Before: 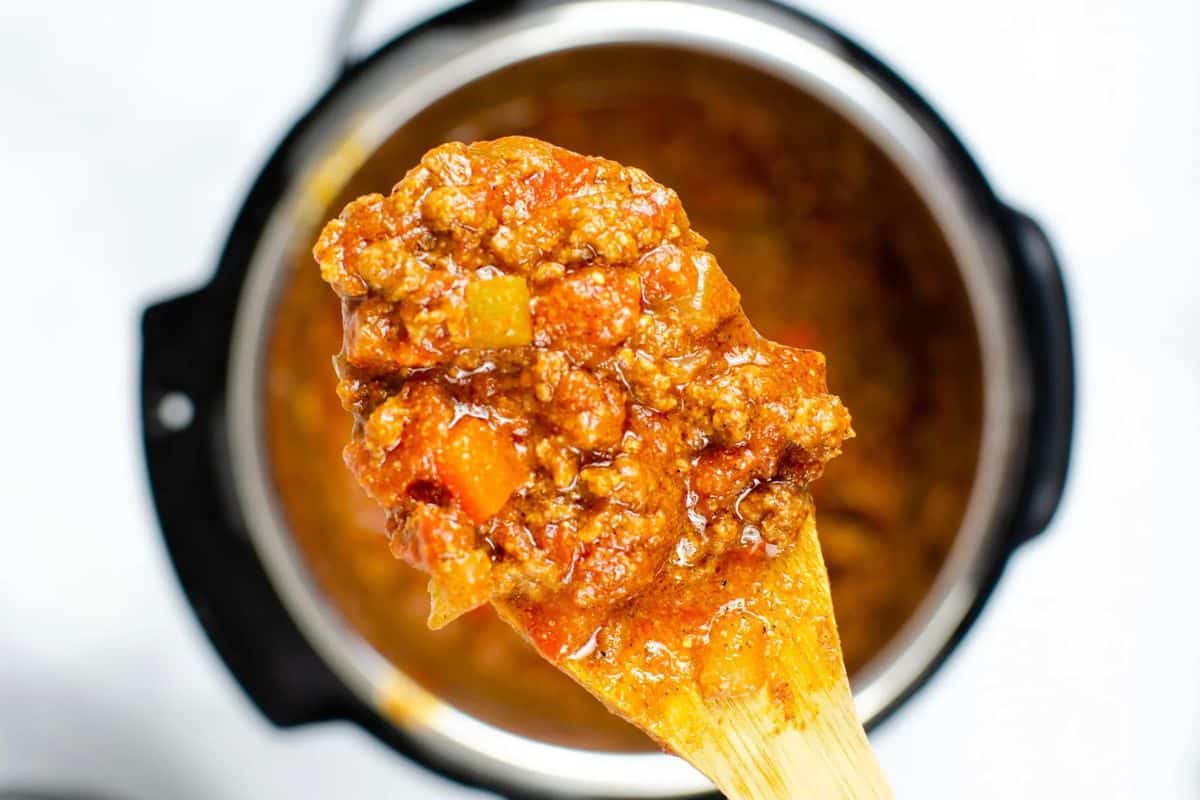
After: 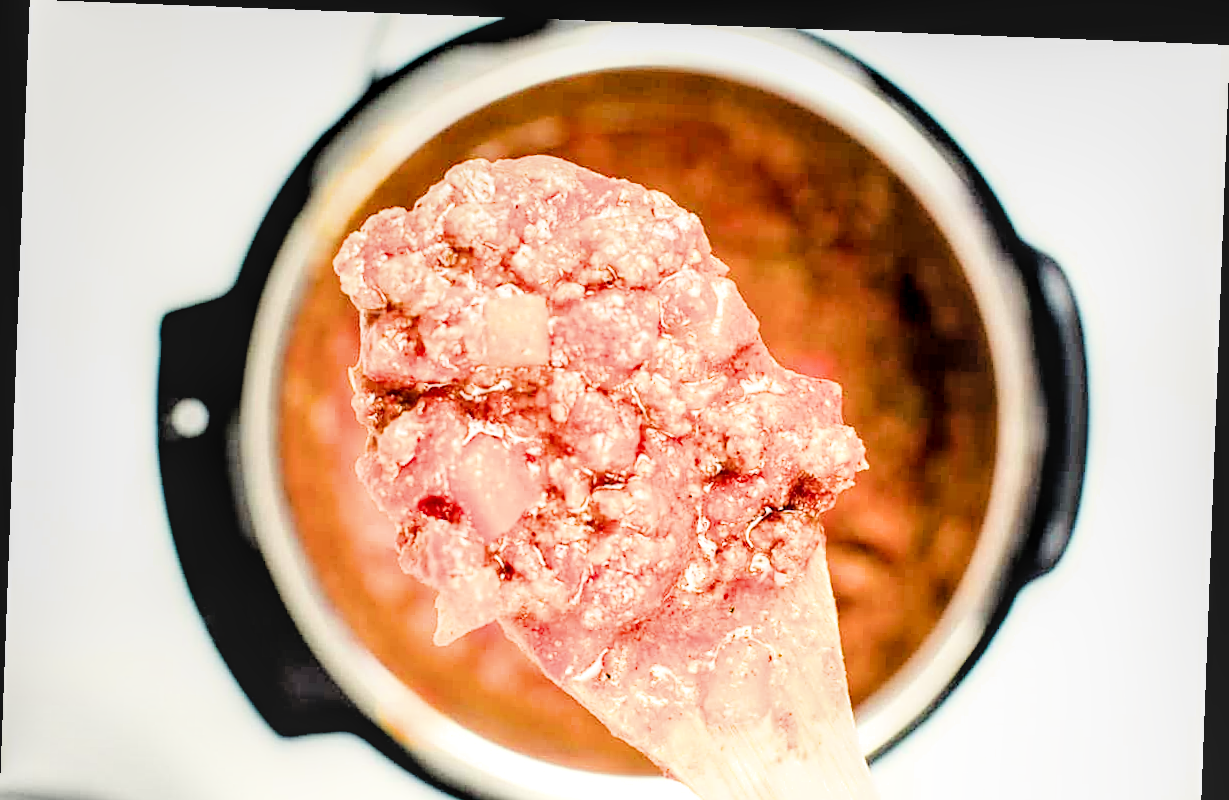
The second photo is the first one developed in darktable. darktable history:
white balance: red 1.029, blue 0.92
sharpen: on, module defaults
tone equalizer: -8 EV -0.417 EV, -7 EV -0.389 EV, -6 EV -0.333 EV, -5 EV -0.222 EV, -3 EV 0.222 EV, -2 EV 0.333 EV, -1 EV 0.389 EV, +0 EV 0.417 EV, edges refinement/feathering 500, mask exposure compensation -1.57 EV, preserve details no
exposure: black level correction 0.001, exposure 1.735 EV, compensate highlight preservation false
rotate and perspective: rotation 2.17°, automatic cropping off
local contrast: detail 130%
filmic rgb: black relative exposure -4.38 EV, white relative exposure 4.56 EV, hardness 2.37, contrast 1.05
crop and rotate: top 0%, bottom 5.097%
